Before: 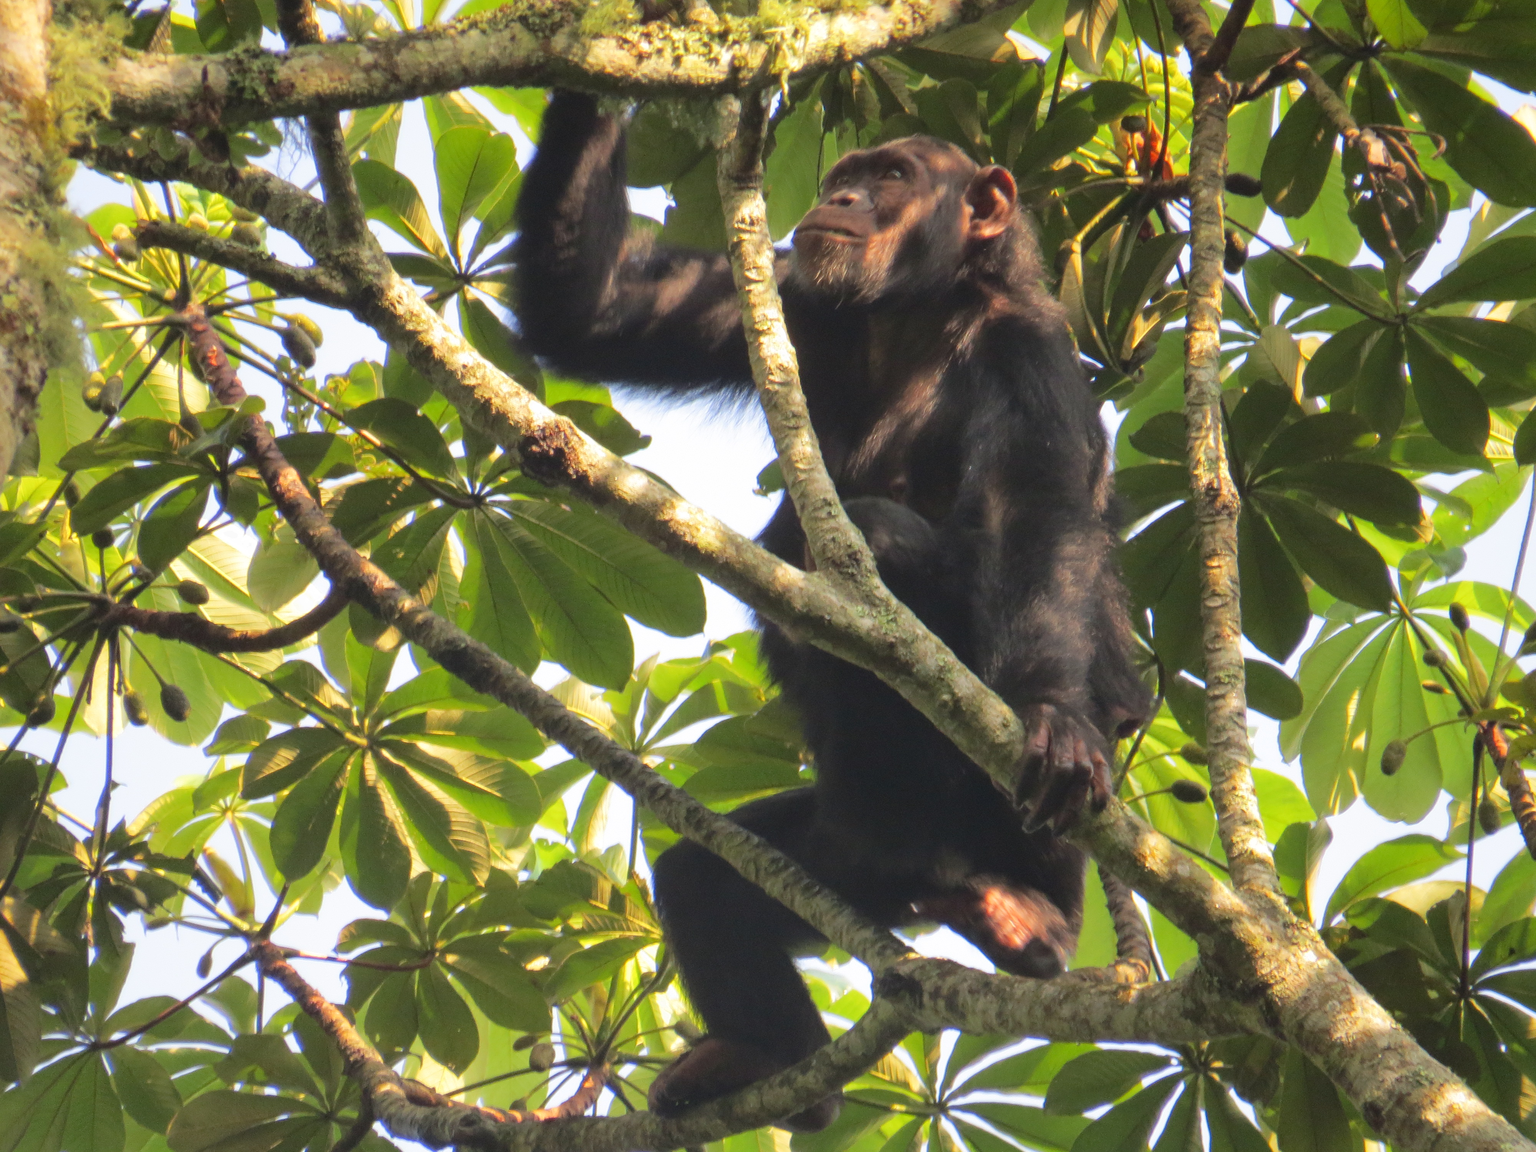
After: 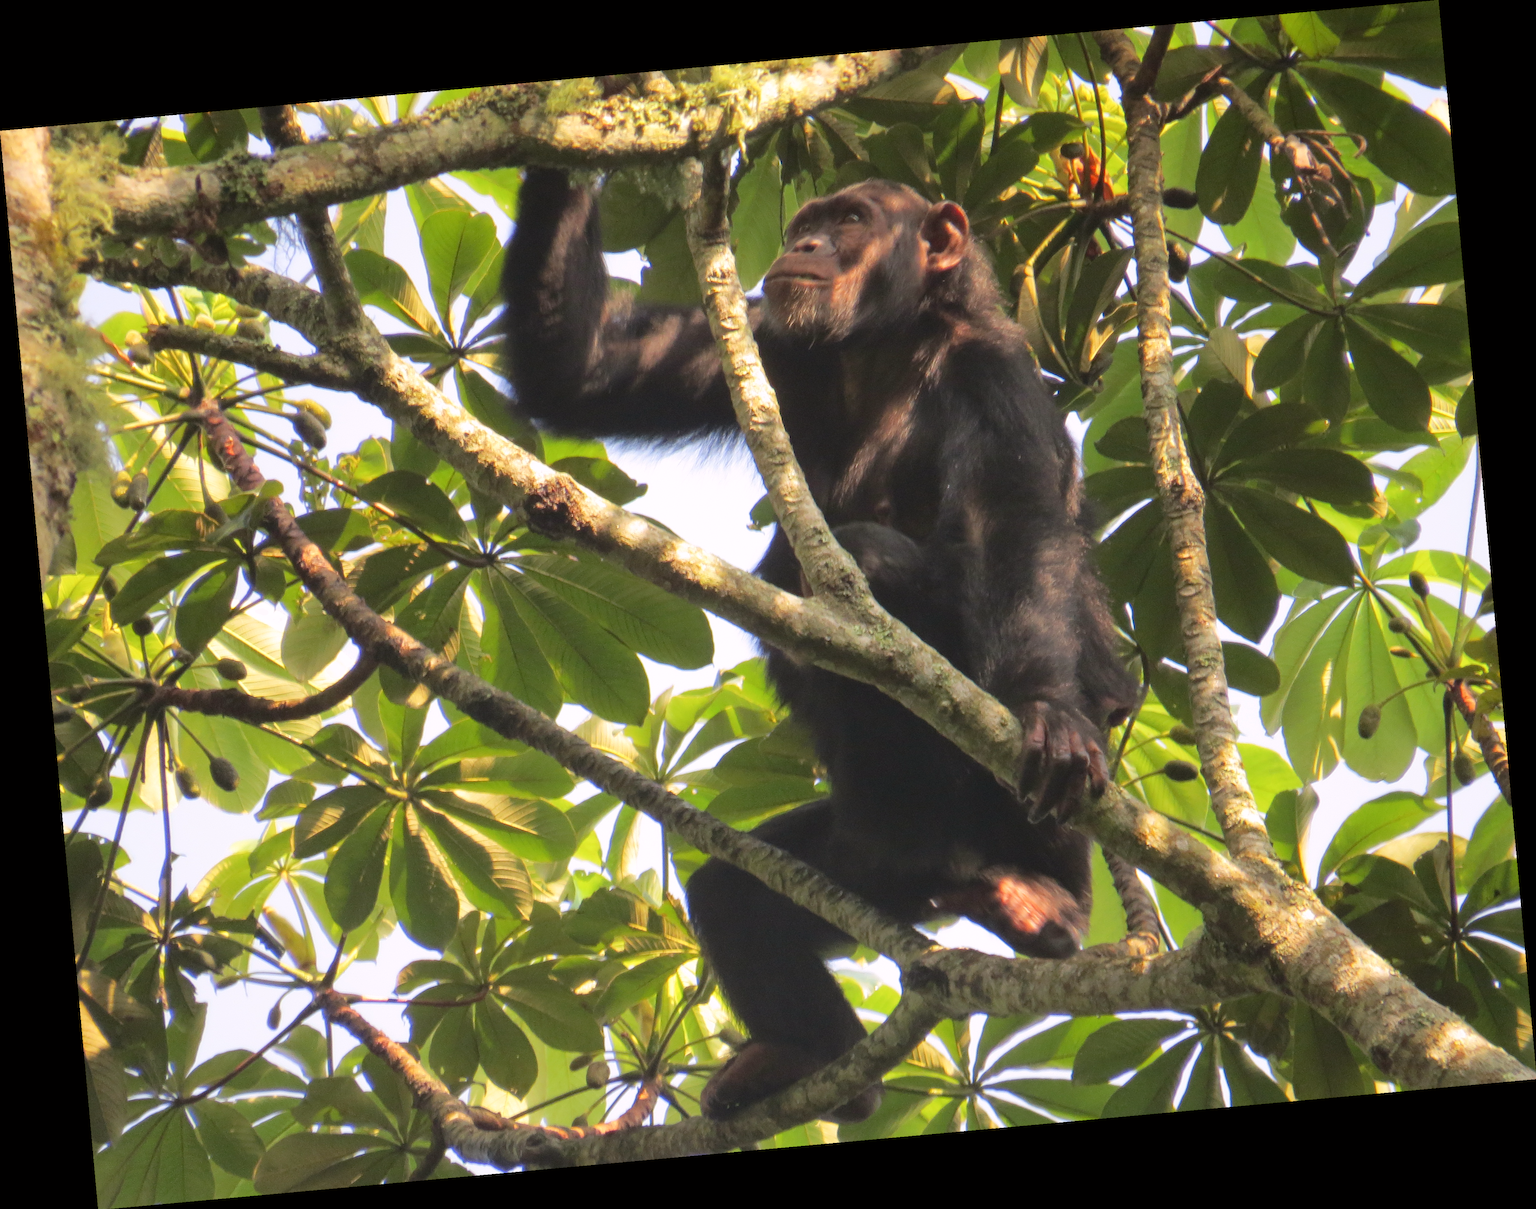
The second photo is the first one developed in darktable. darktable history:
color correction: highlights a* 3.12, highlights b* -1.55, shadows a* -0.101, shadows b* 2.52, saturation 0.98
rotate and perspective: rotation -5.2°, automatic cropping off
